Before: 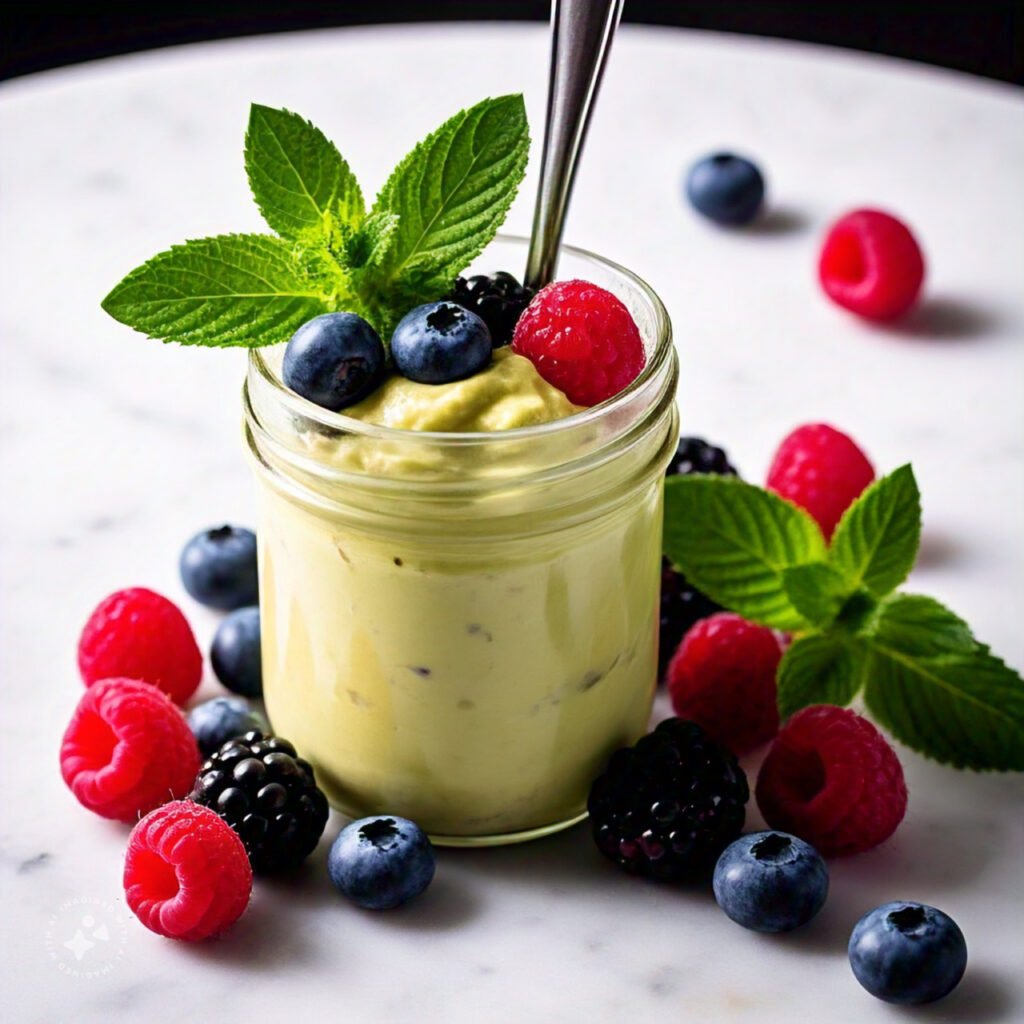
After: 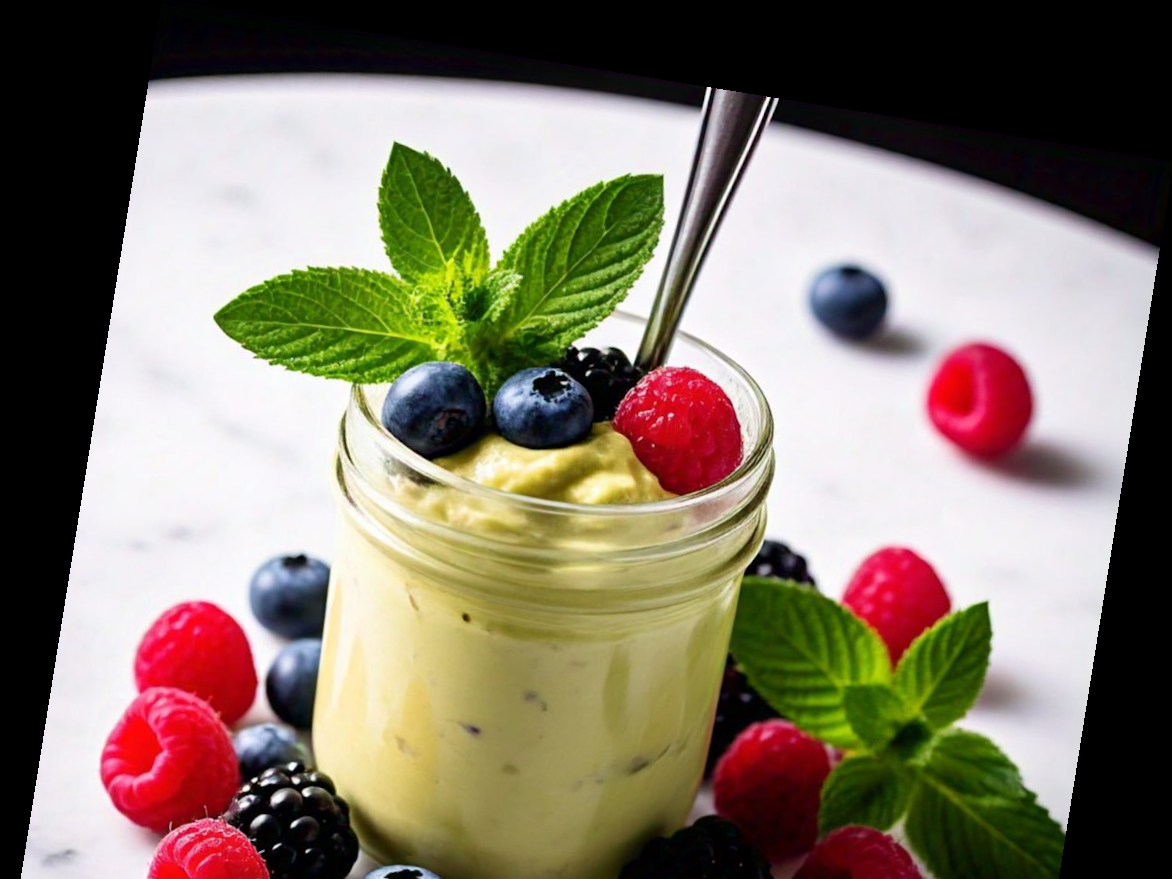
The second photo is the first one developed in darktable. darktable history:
crop: bottom 24.967%
rotate and perspective: rotation 9.12°, automatic cropping off
